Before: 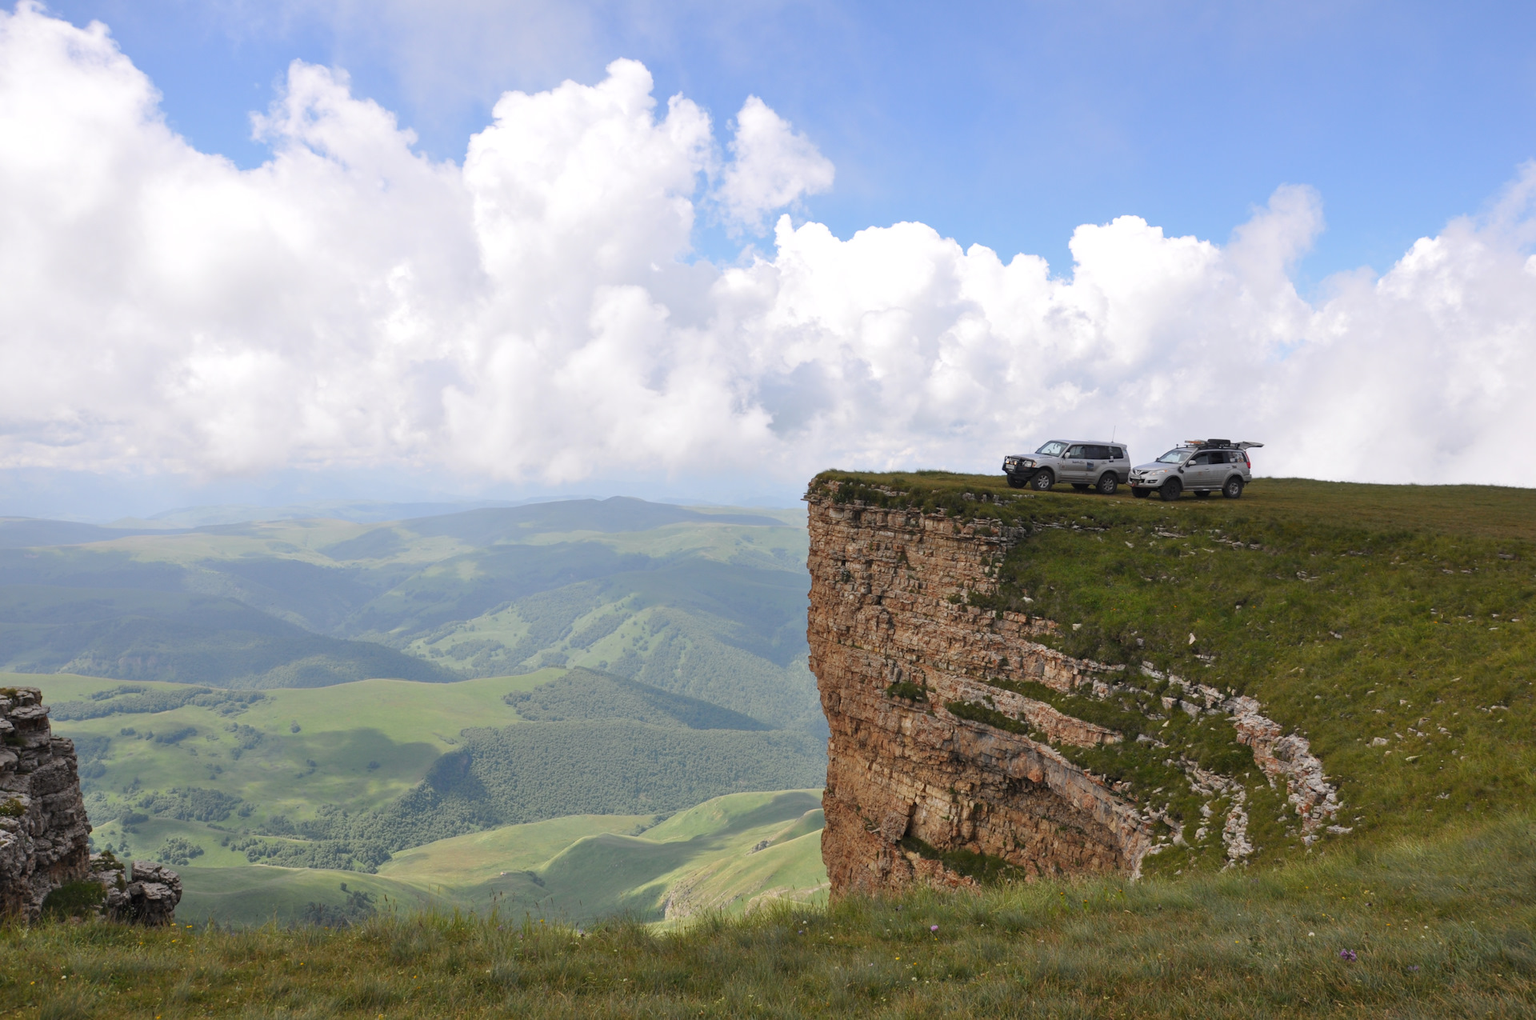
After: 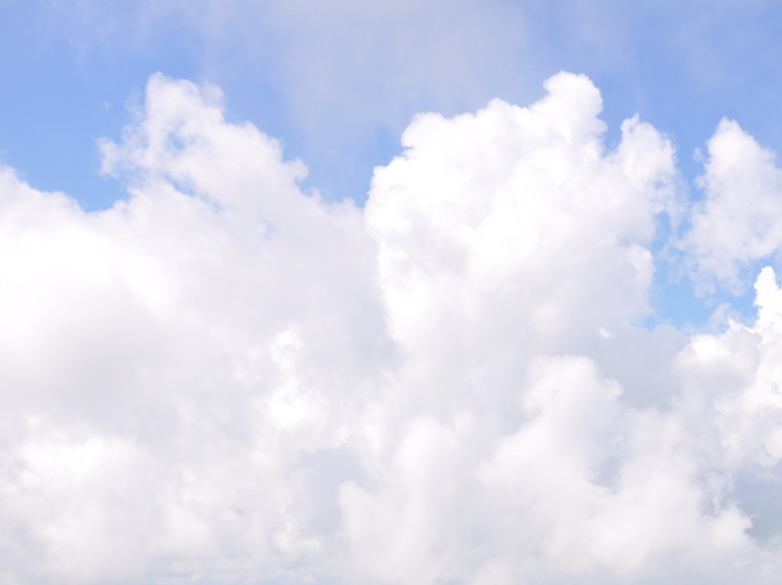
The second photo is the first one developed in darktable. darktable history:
crop and rotate: left 11.188%, top 0.105%, right 48.046%, bottom 53.977%
